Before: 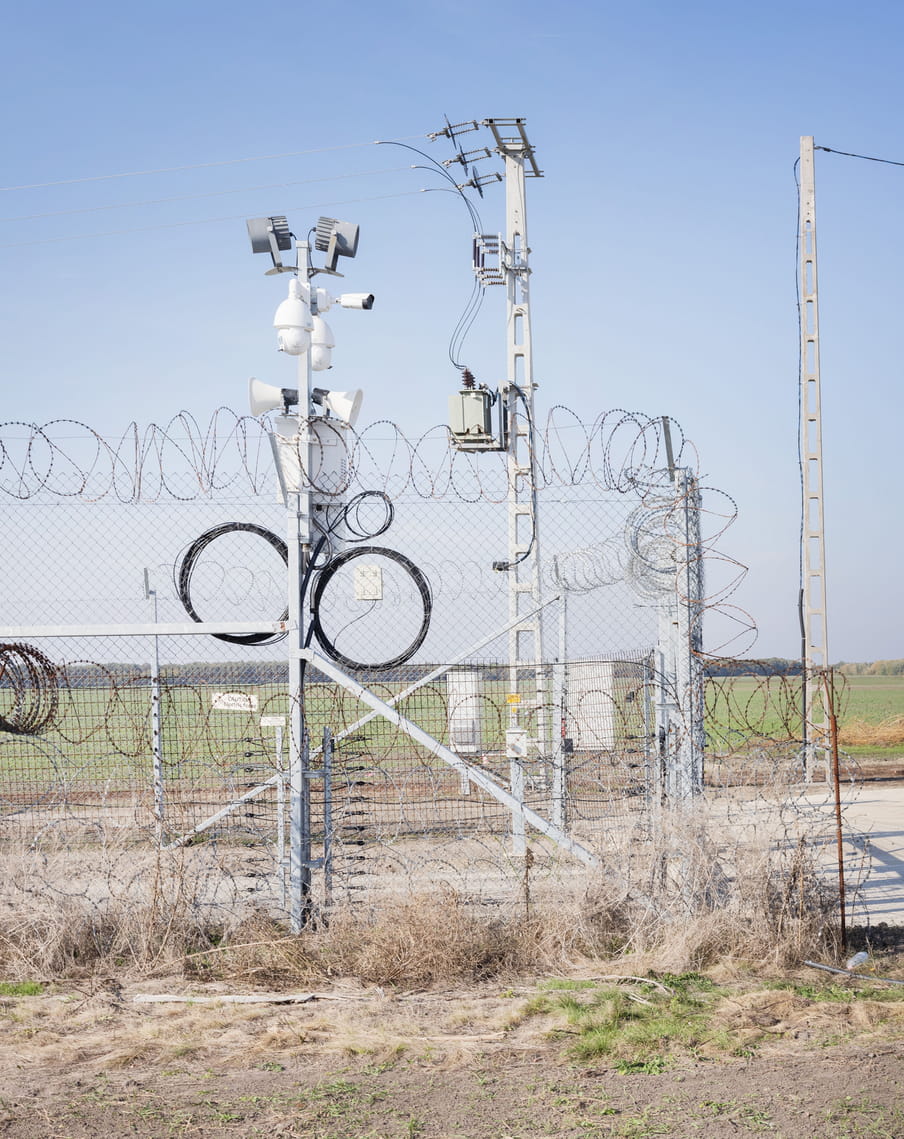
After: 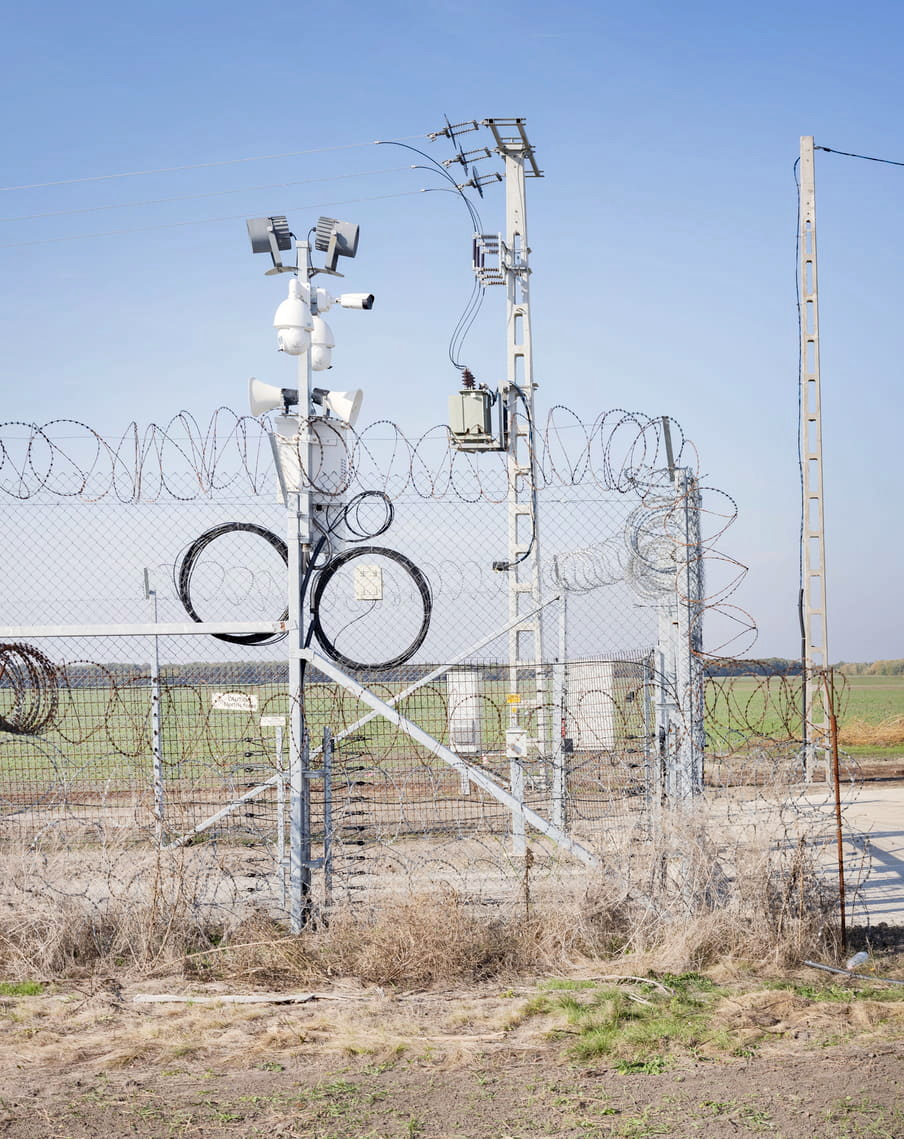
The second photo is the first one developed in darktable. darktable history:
haze removal: compatibility mode true, adaptive false
white balance: red 1, blue 1
